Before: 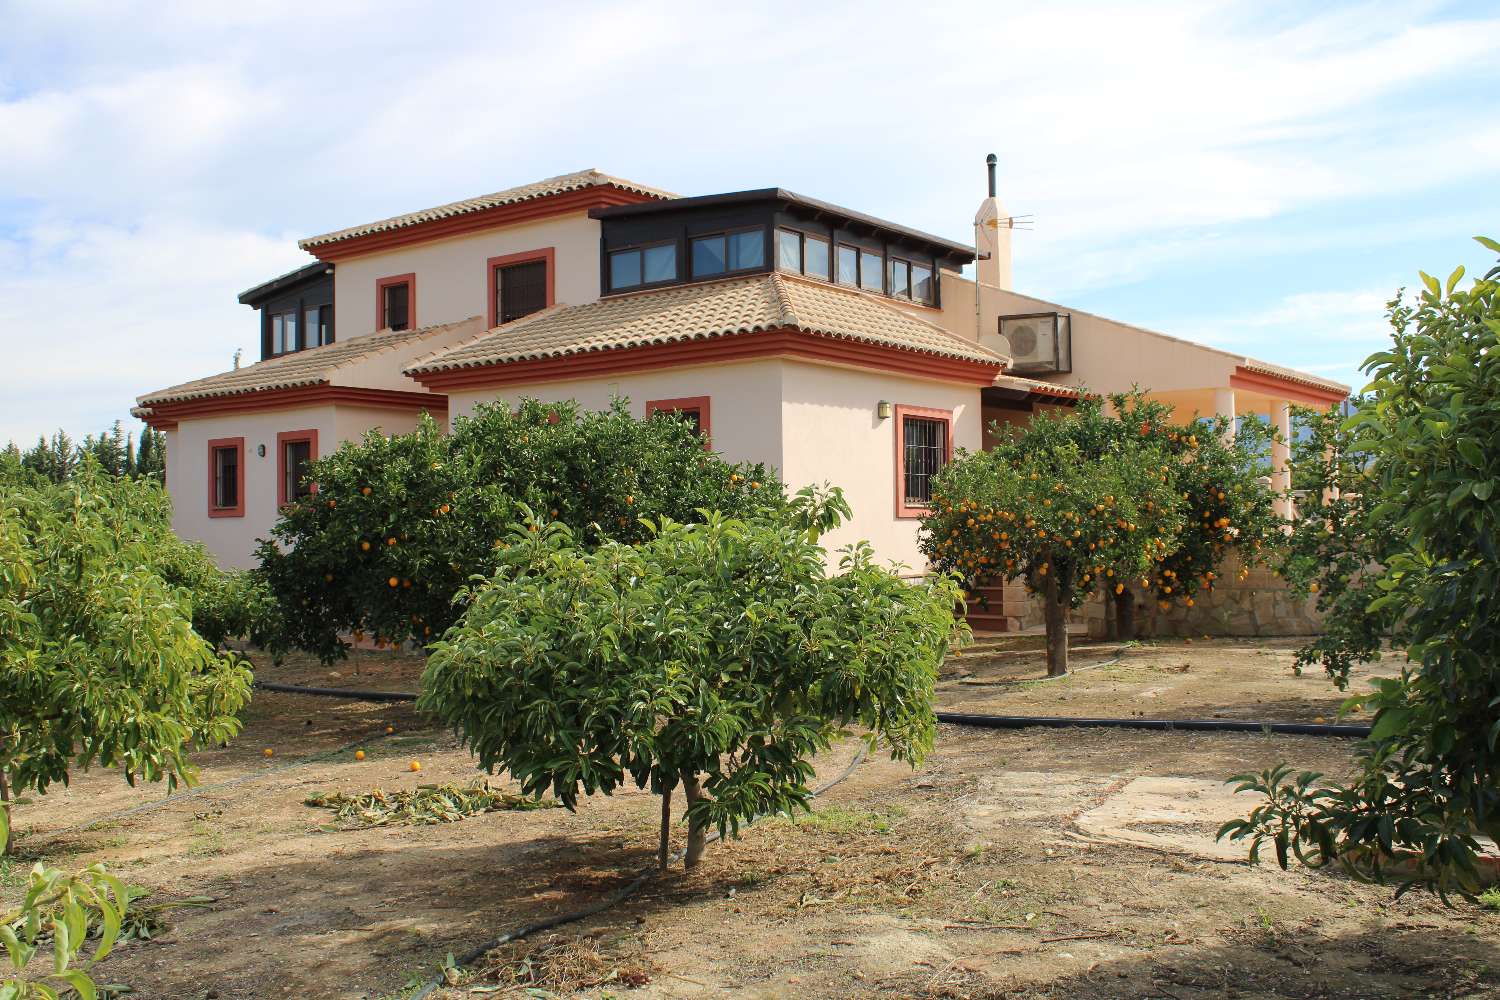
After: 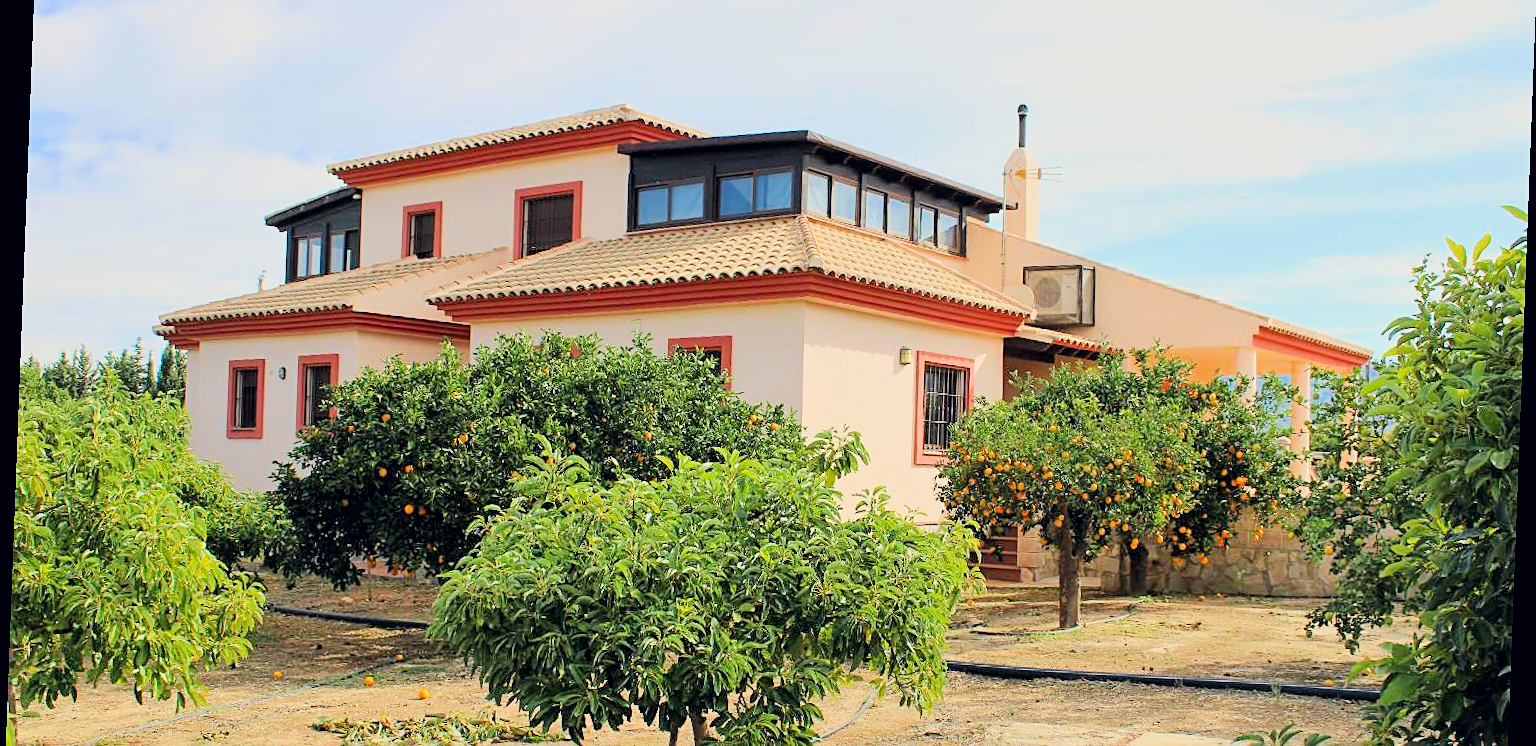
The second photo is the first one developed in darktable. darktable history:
contrast brightness saturation: saturation 0.18
exposure: black level correction 0, exposure 1.3 EV, compensate highlight preservation false
local contrast: mode bilateral grid, contrast 20, coarseness 50, detail 120%, midtone range 0.2
filmic rgb: black relative exposure -6.15 EV, white relative exposure 6.96 EV, hardness 2.23, color science v6 (2022)
sharpen: on, module defaults
rotate and perspective: rotation 2.17°, automatic cropping off
color correction: highlights a* 0.207, highlights b* 2.7, shadows a* -0.874, shadows b* -4.78
crop and rotate: top 8.293%, bottom 20.996%
